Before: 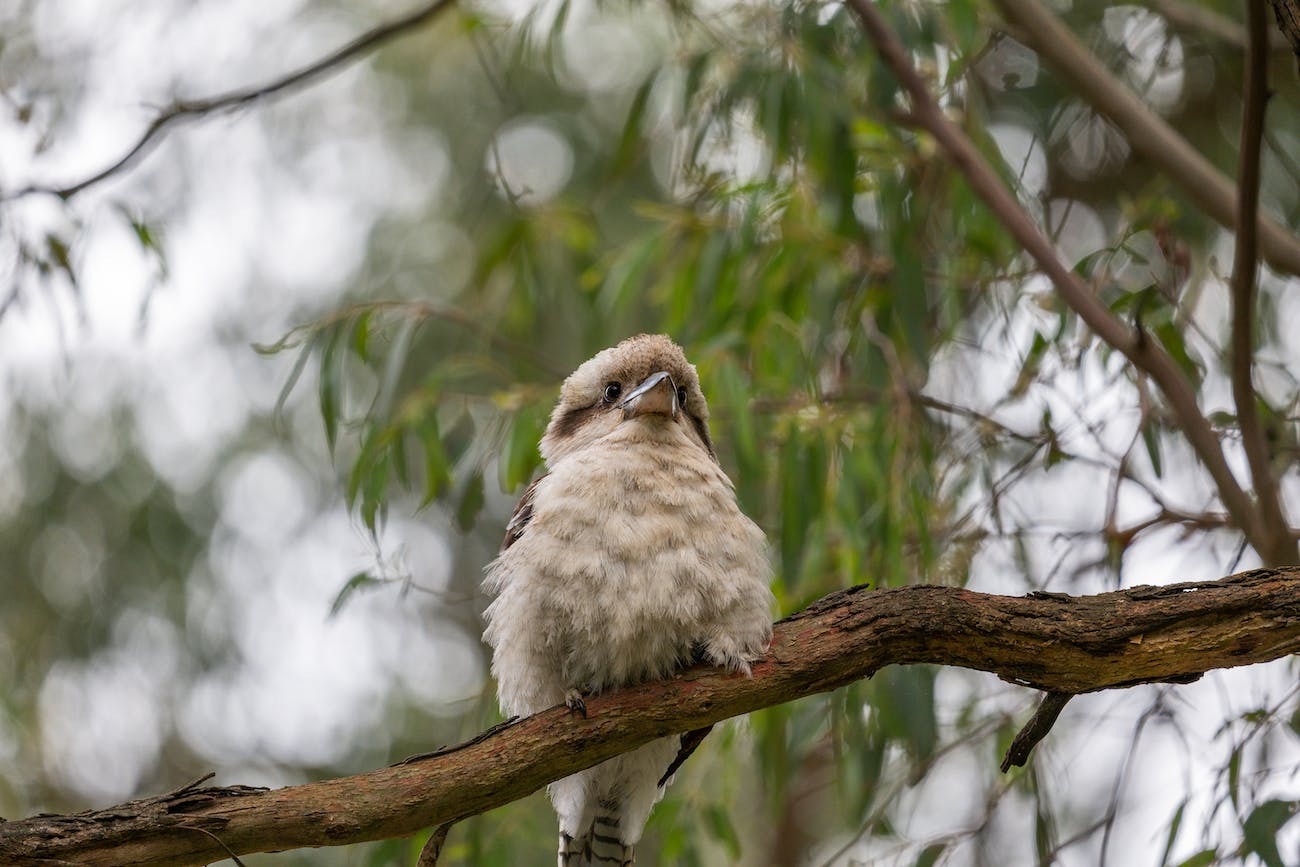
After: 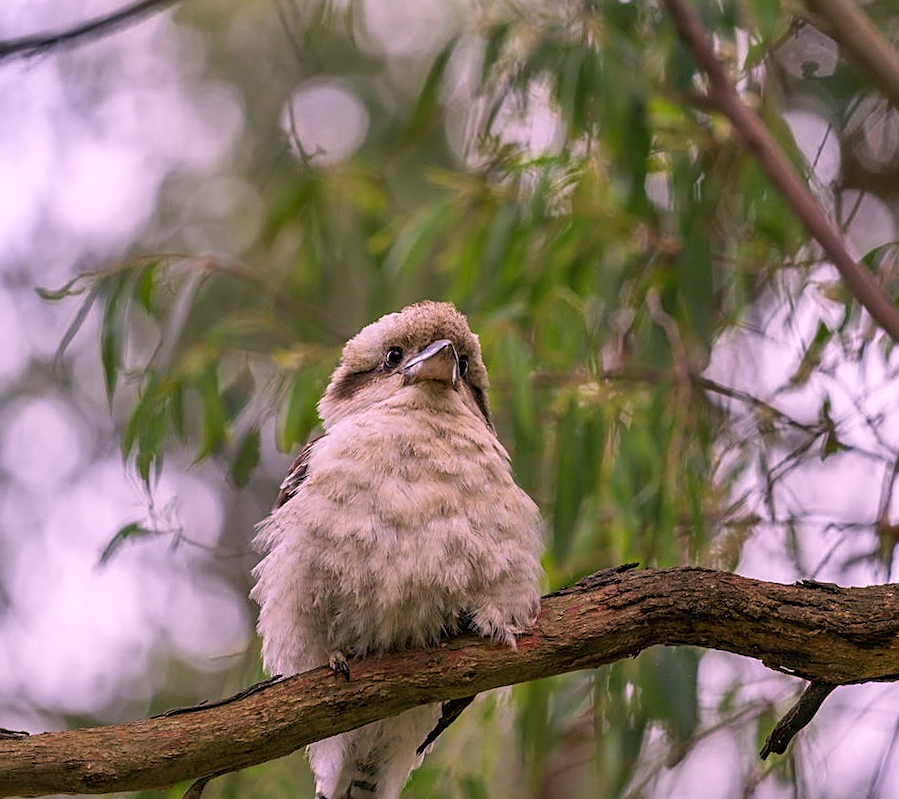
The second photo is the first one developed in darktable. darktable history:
velvia: on, module defaults
color correction: highlights a* 17.88, highlights b* 18.79
sharpen: on, module defaults
shadows and highlights: shadows 52.42, soften with gaussian
crop and rotate: angle -3.27°, left 14.277%, top 0.028%, right 10.766%, bottom 0.028%
color calibration: illuminant custom, x 0.39, y 0.392, temperature 3856.94 K
